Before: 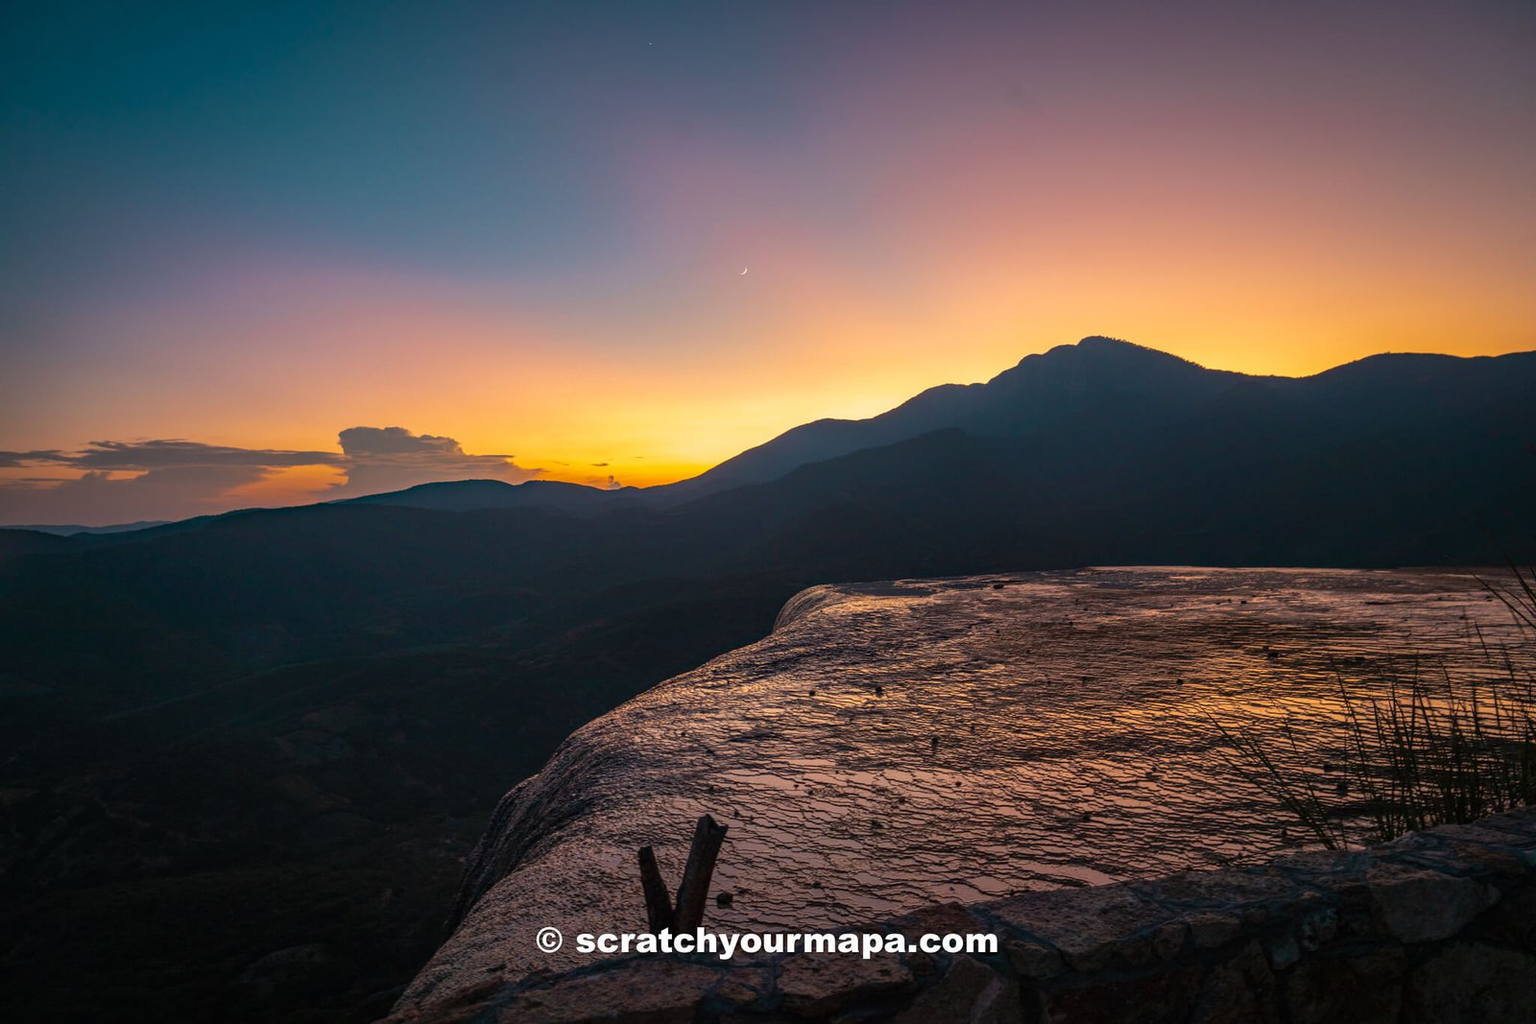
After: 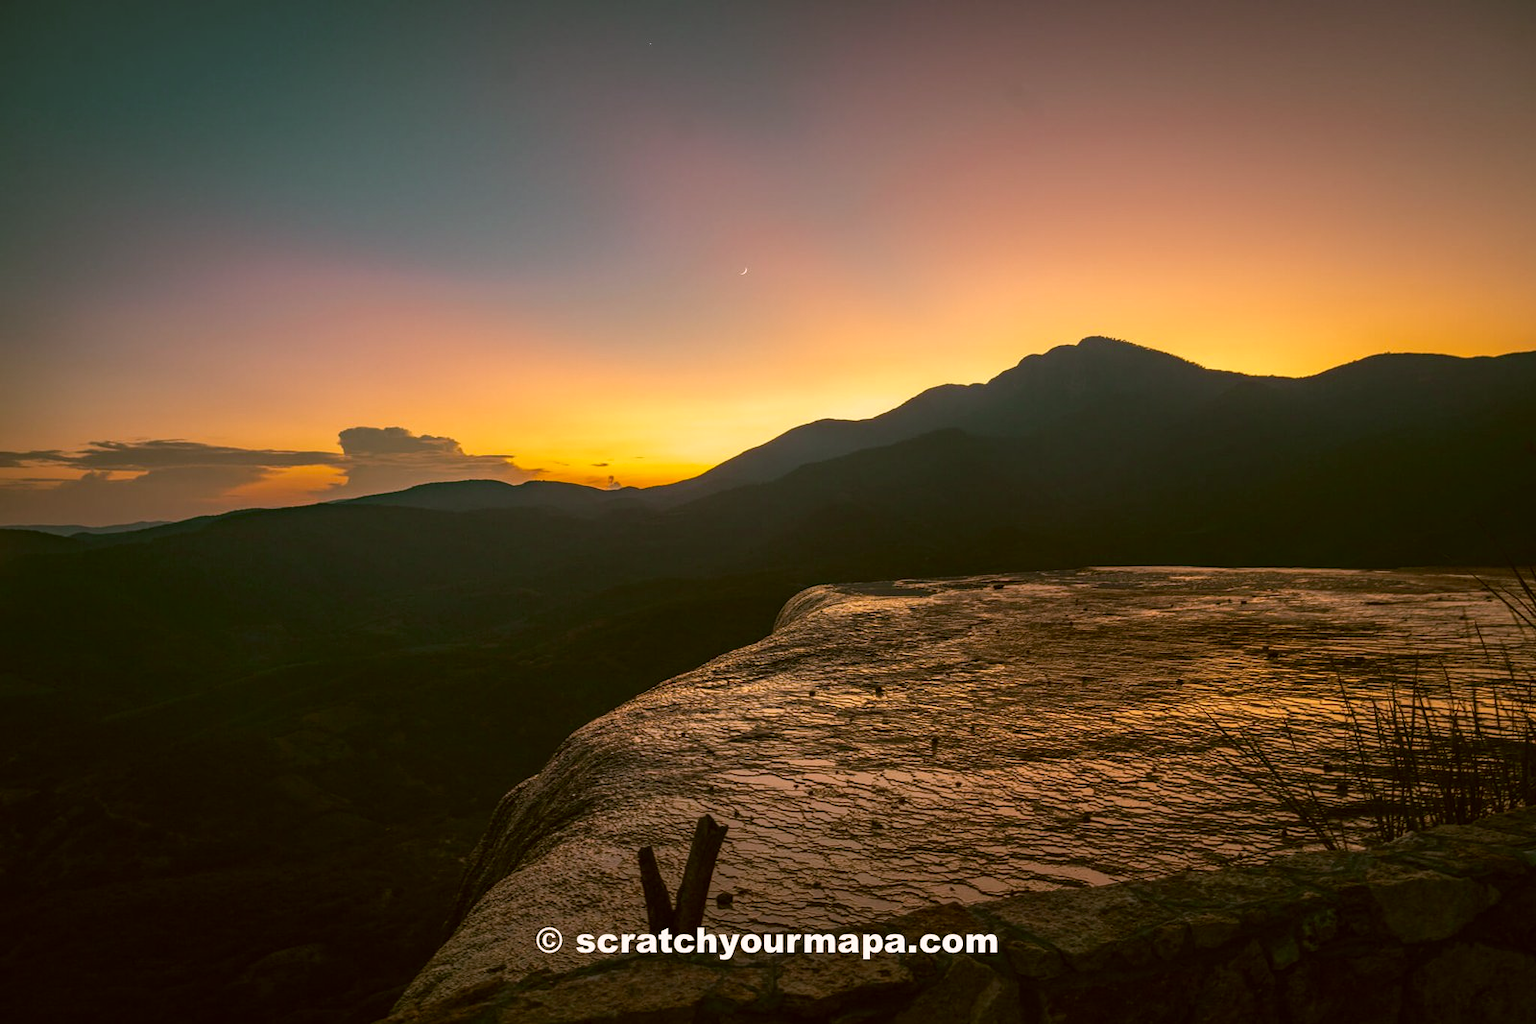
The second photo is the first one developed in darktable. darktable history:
contrast brightness saturation: saturation -0.066
color correction: highlights a* 8.88, highlights b* 15.2, shadows a* -0.527, shadows b* 26.37
color calibration: illuminant custom, x 0.368, y 0.373, temperature 4351.17 K
